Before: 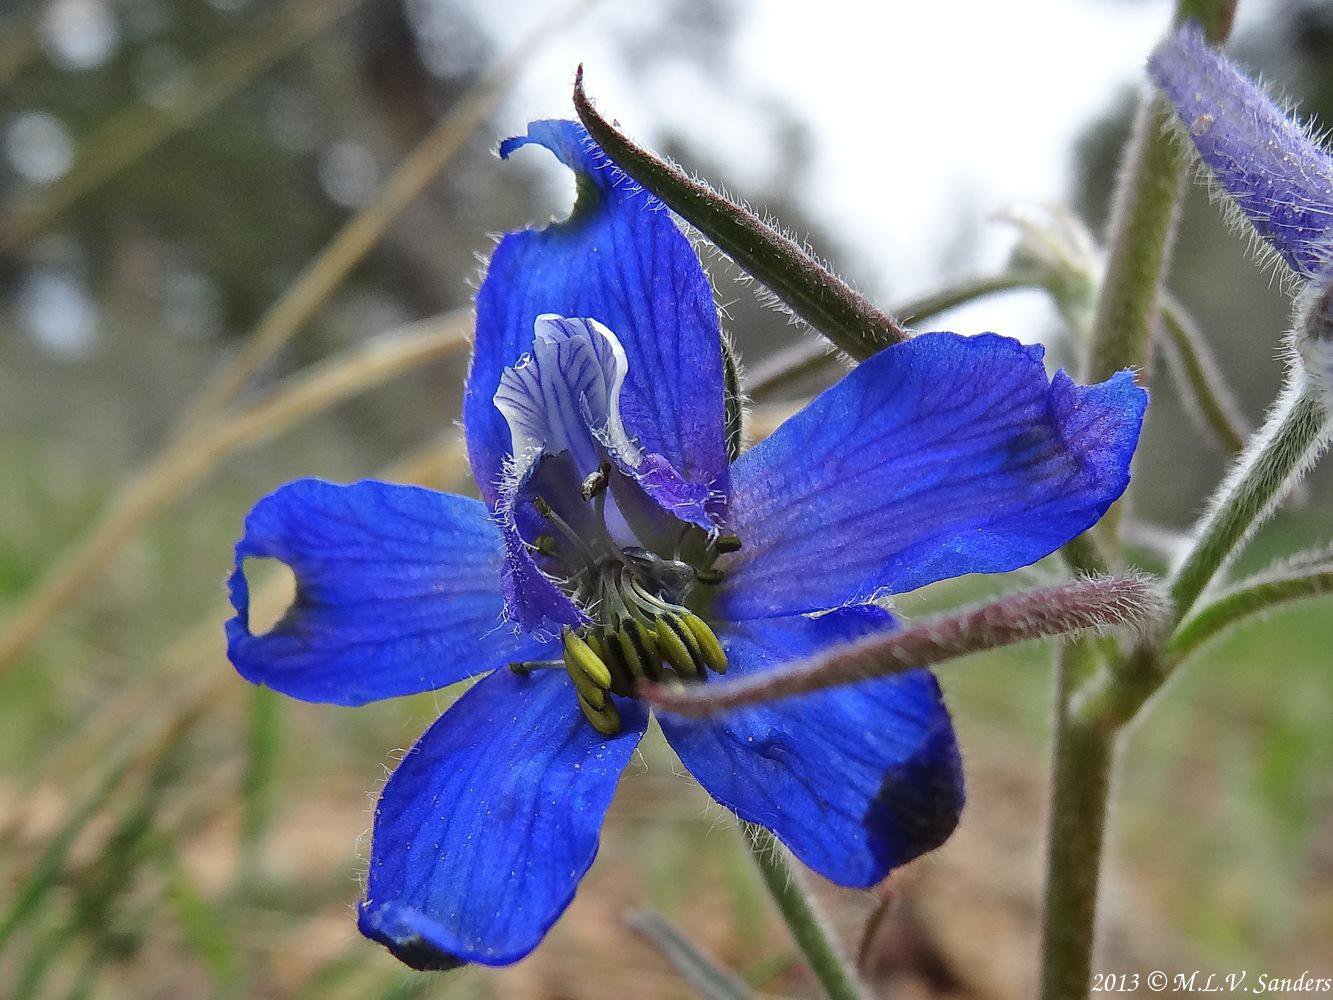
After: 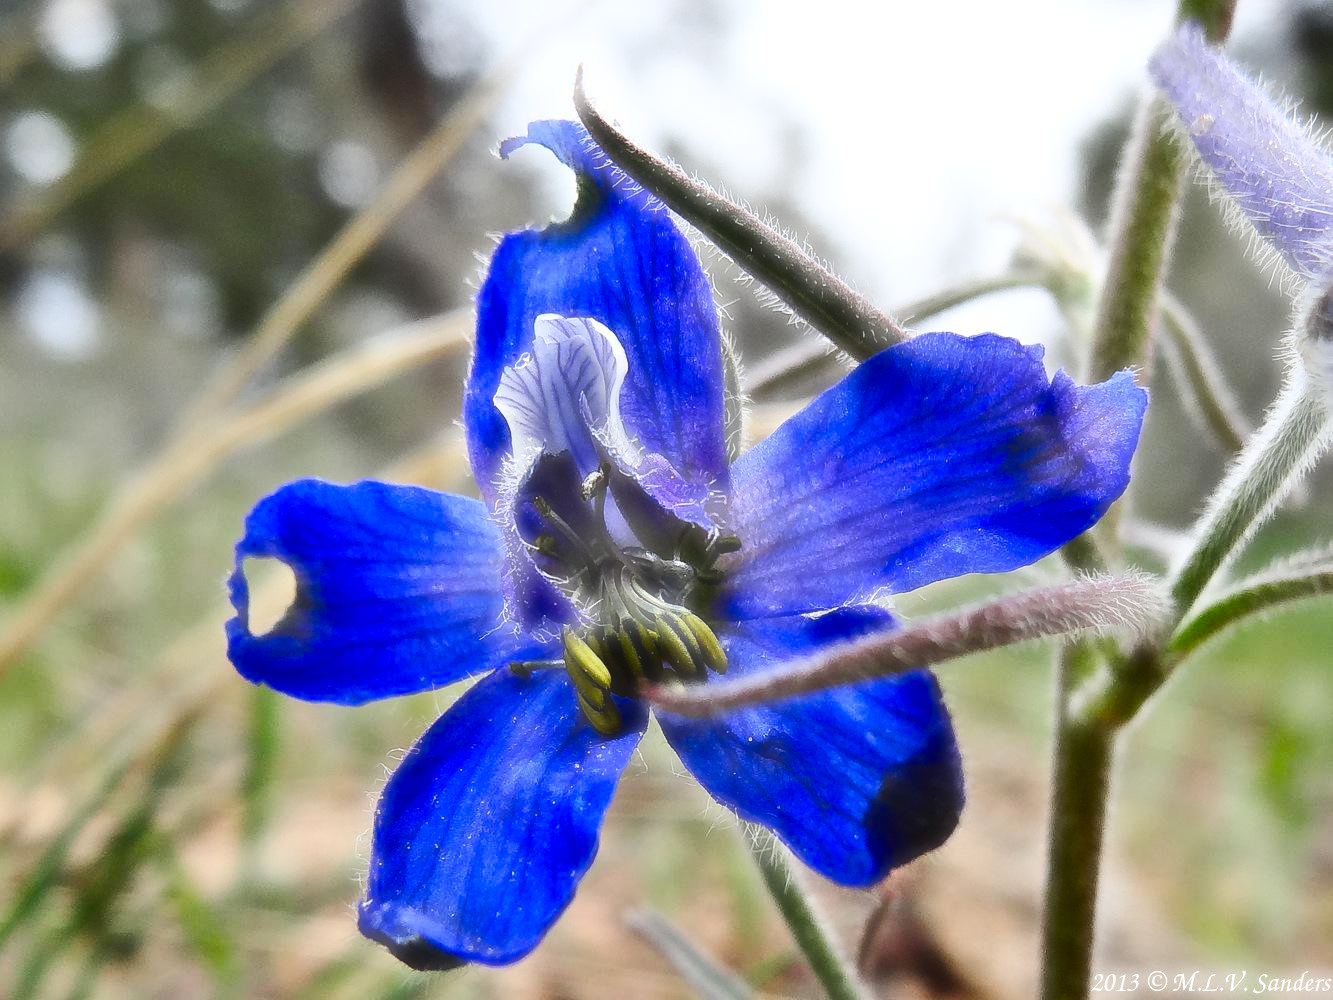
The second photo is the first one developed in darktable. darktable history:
color balance rgb: linear chroma grading › mid-tones 7.266%, perceptual saturation grading › global saturation 39.511%, perceptual saturation grading › highlights -24.776%, perceptual saturation grading › mid-tones 34.713%, perceptual saturation grading › shadows 35.547%, global vibrance 15.083%
contrast brightness saturation: contrast 0.283
haze removal: strength -0.886, distance 0.223, adaptive false
